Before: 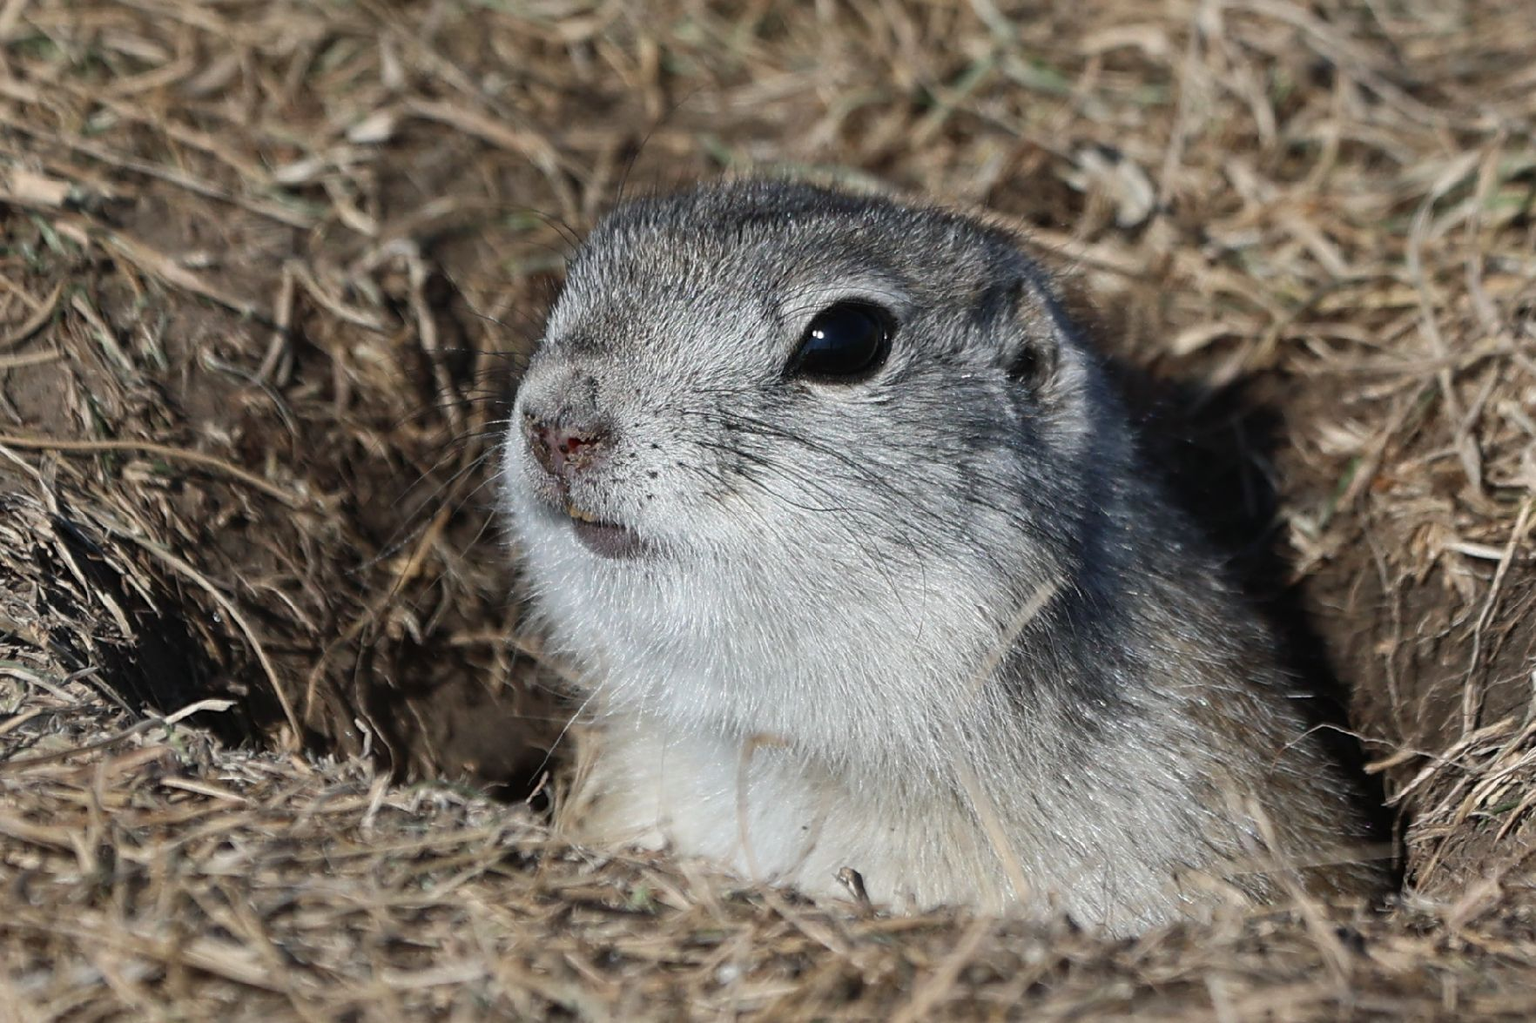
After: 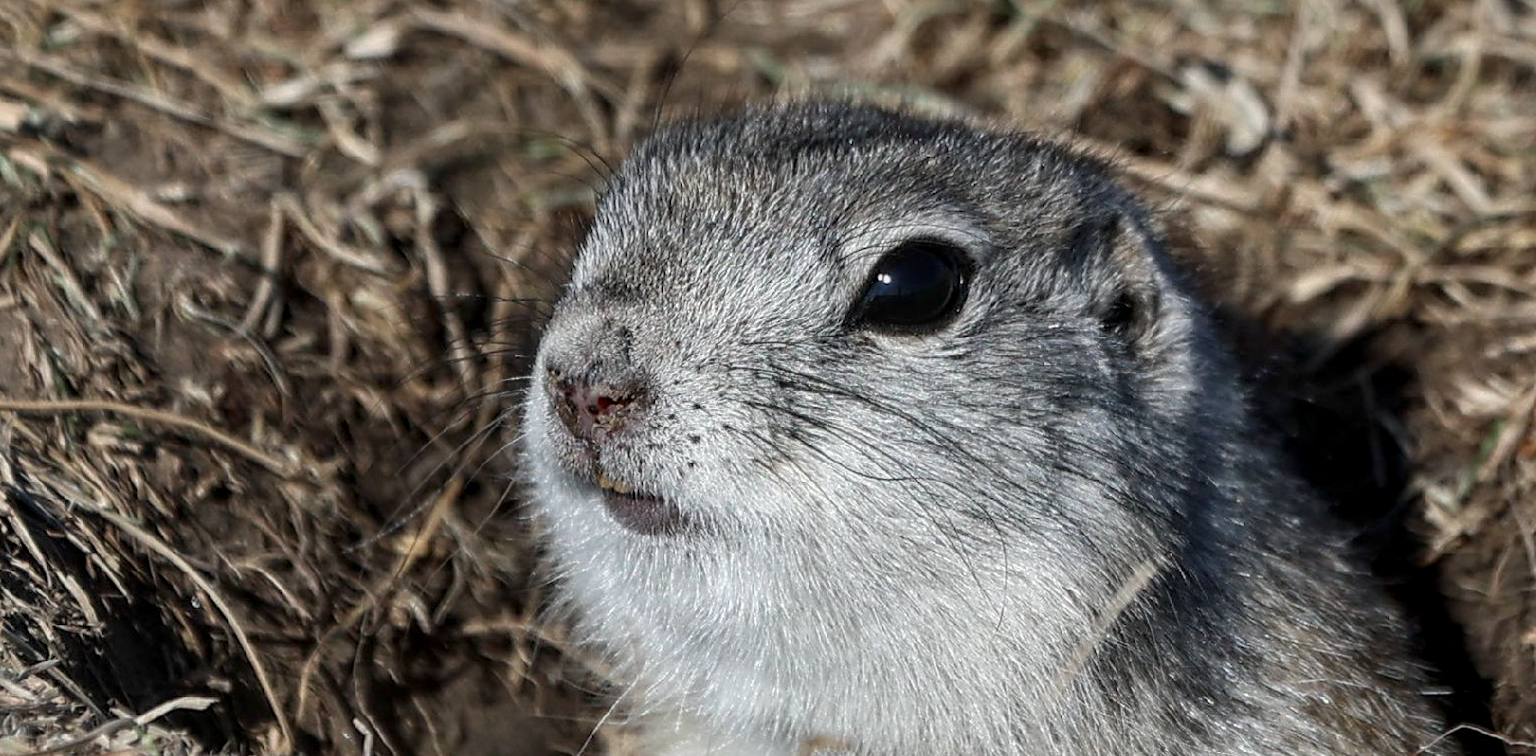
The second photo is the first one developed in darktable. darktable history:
crop: left 3.015%, top 8.969%, right 9.647%, bottom 26.457%
local contrast: detail 130%
